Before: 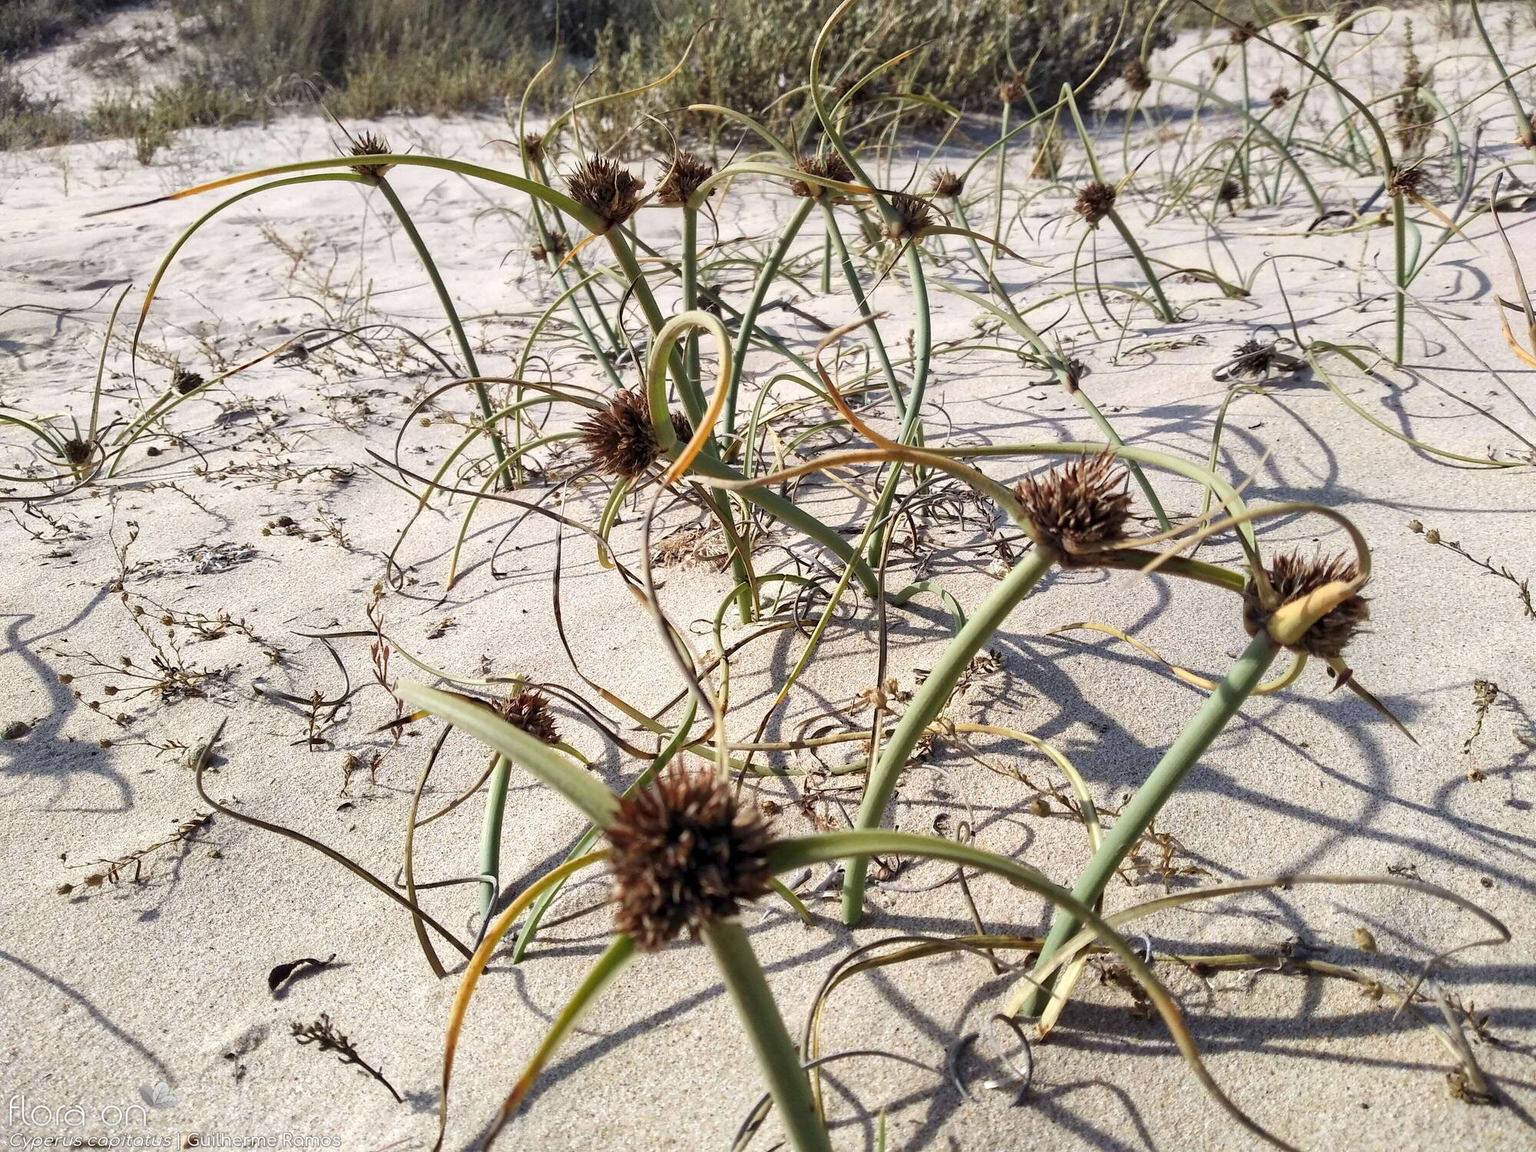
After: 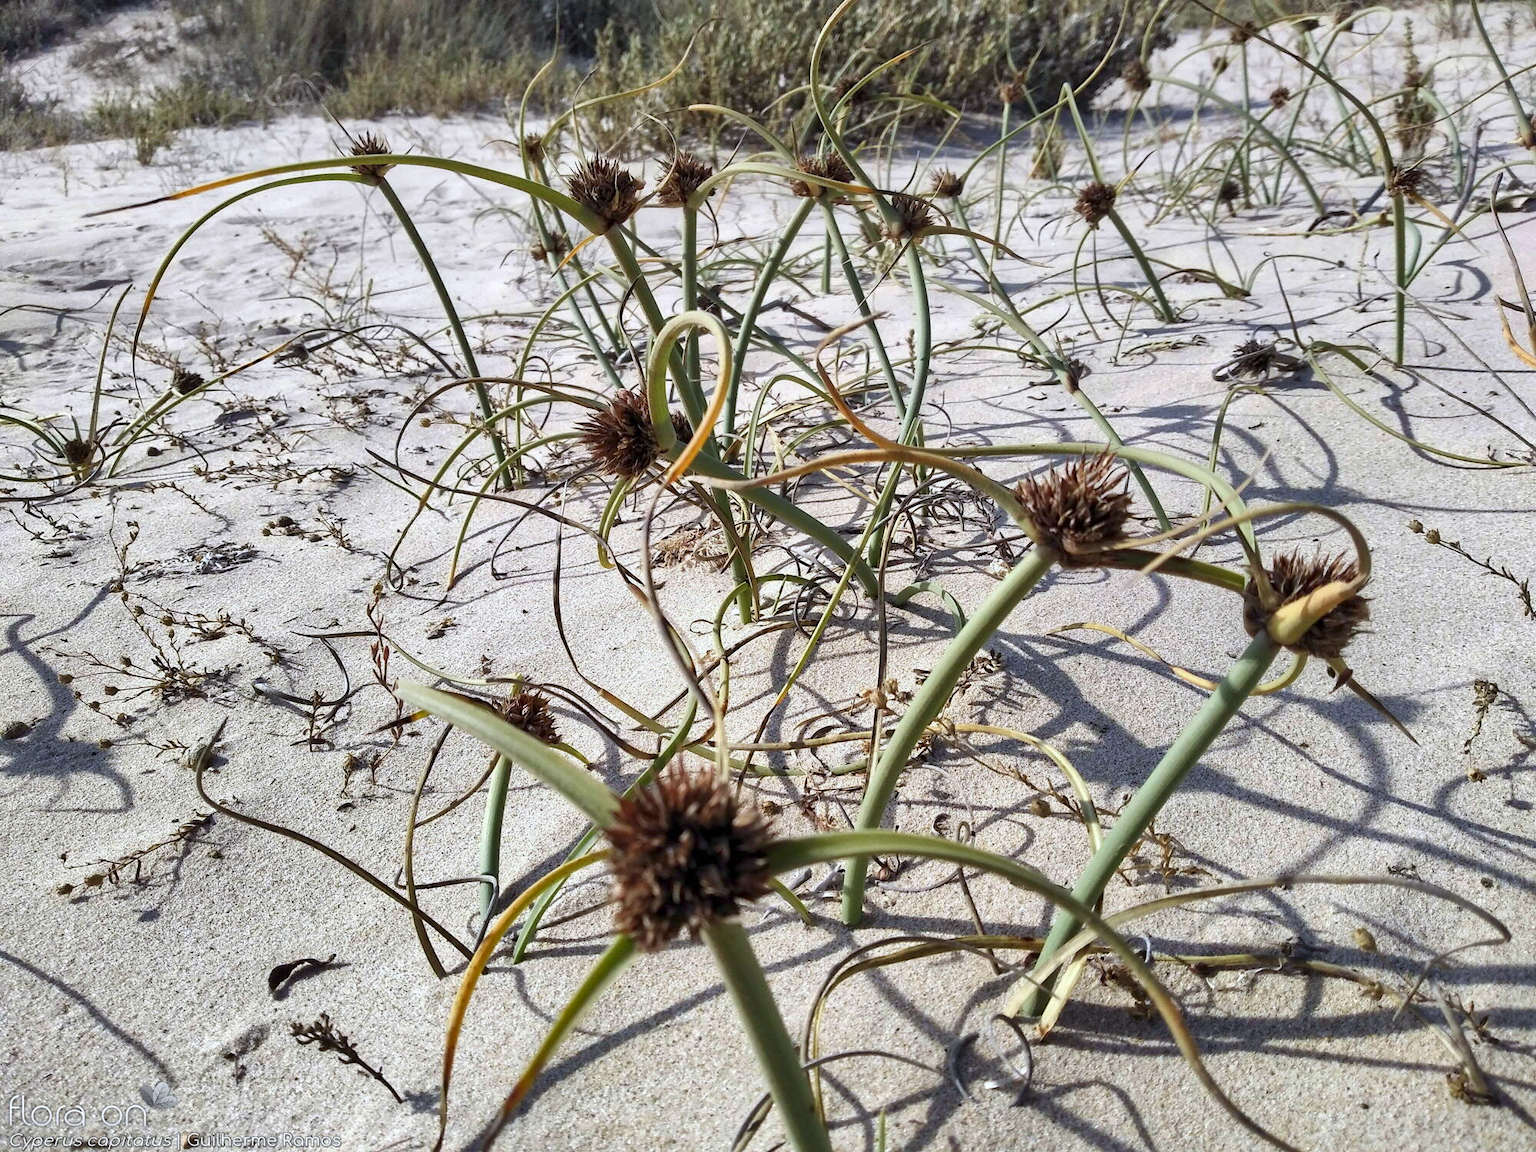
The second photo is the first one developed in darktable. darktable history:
white balance: red 0.967, blue 1.049
shadows and highlights: radius 133.83, soften with gaussian
